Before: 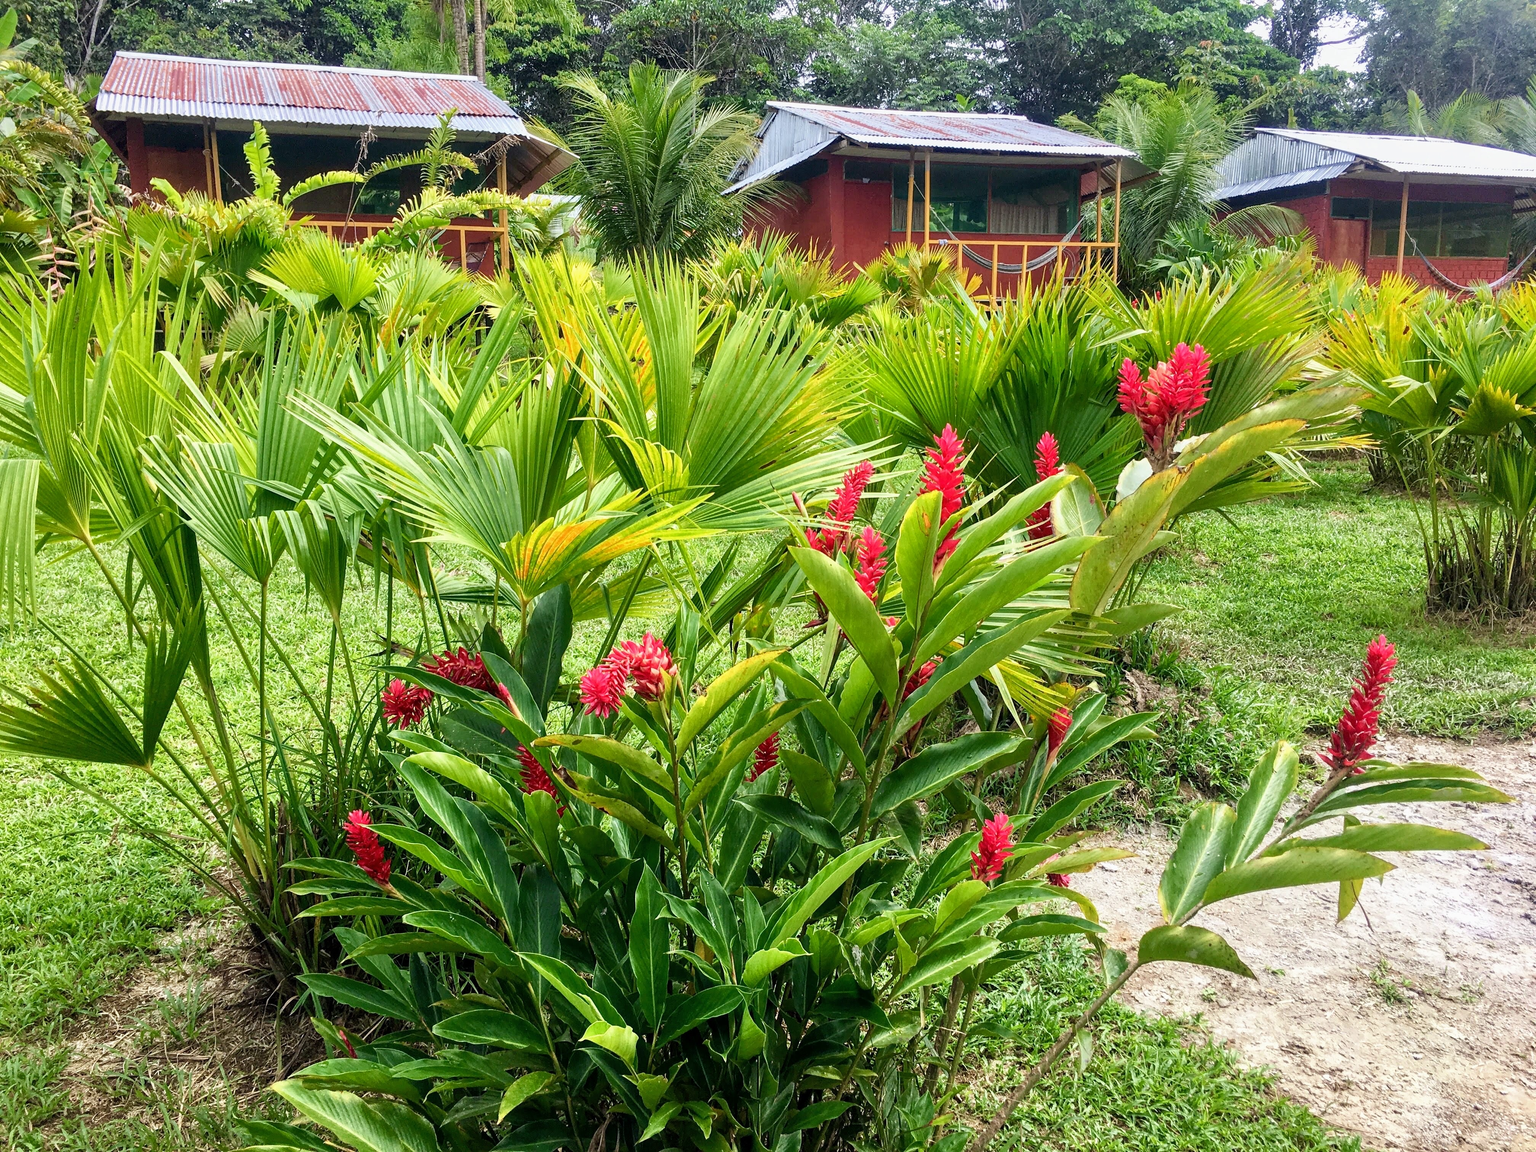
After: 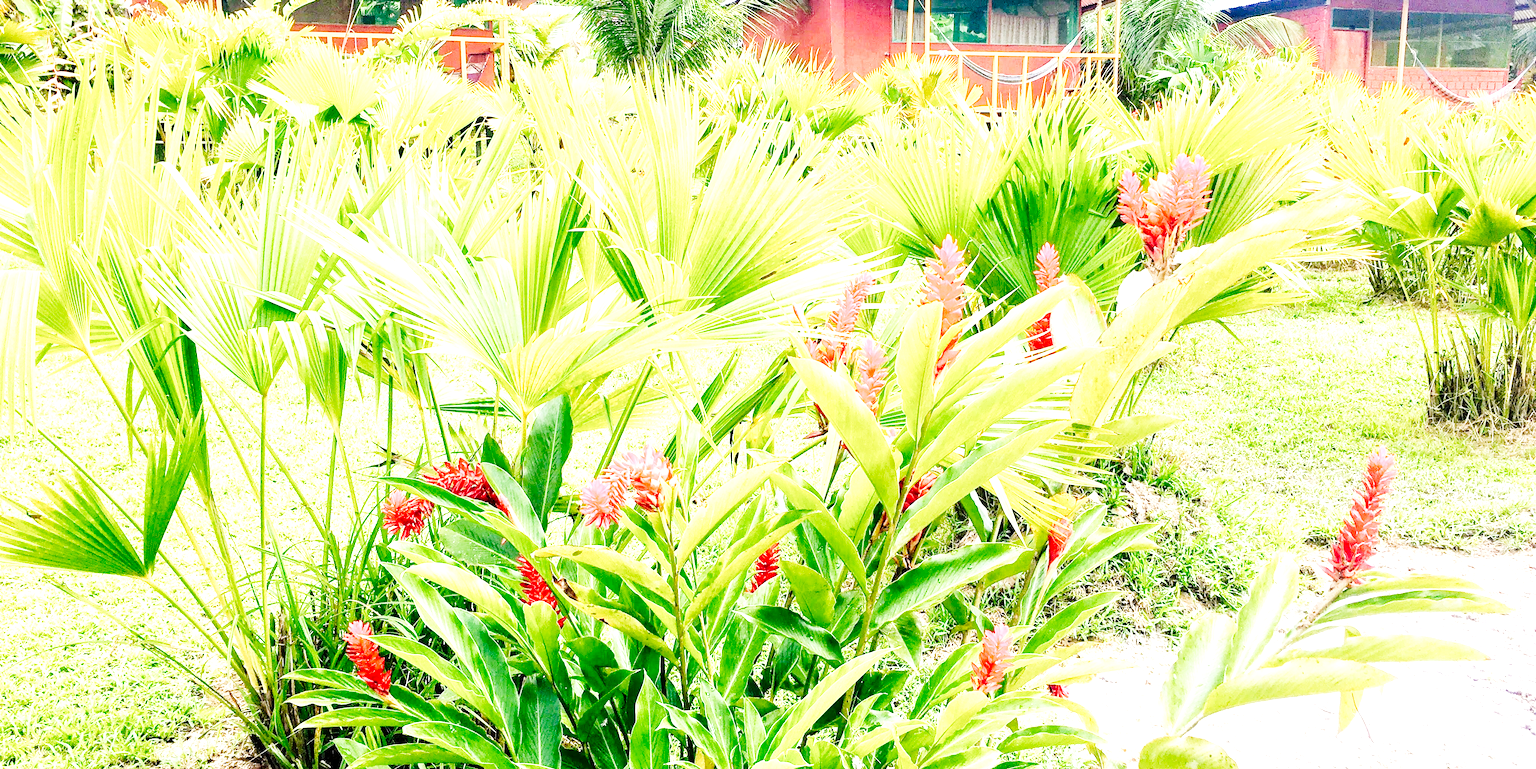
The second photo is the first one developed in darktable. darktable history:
exposure: black level correction 0, exposure 1.685 EV, compensate highlight preservation false
tone curve: curves: ch0 [(0, 0) (0.004, 0) (0.133, 0.071) (0.325, 0.456) (0.832, 0.957) (1, 1)], preserve colors none
crop: top 16.46%, bottom 16.696%
